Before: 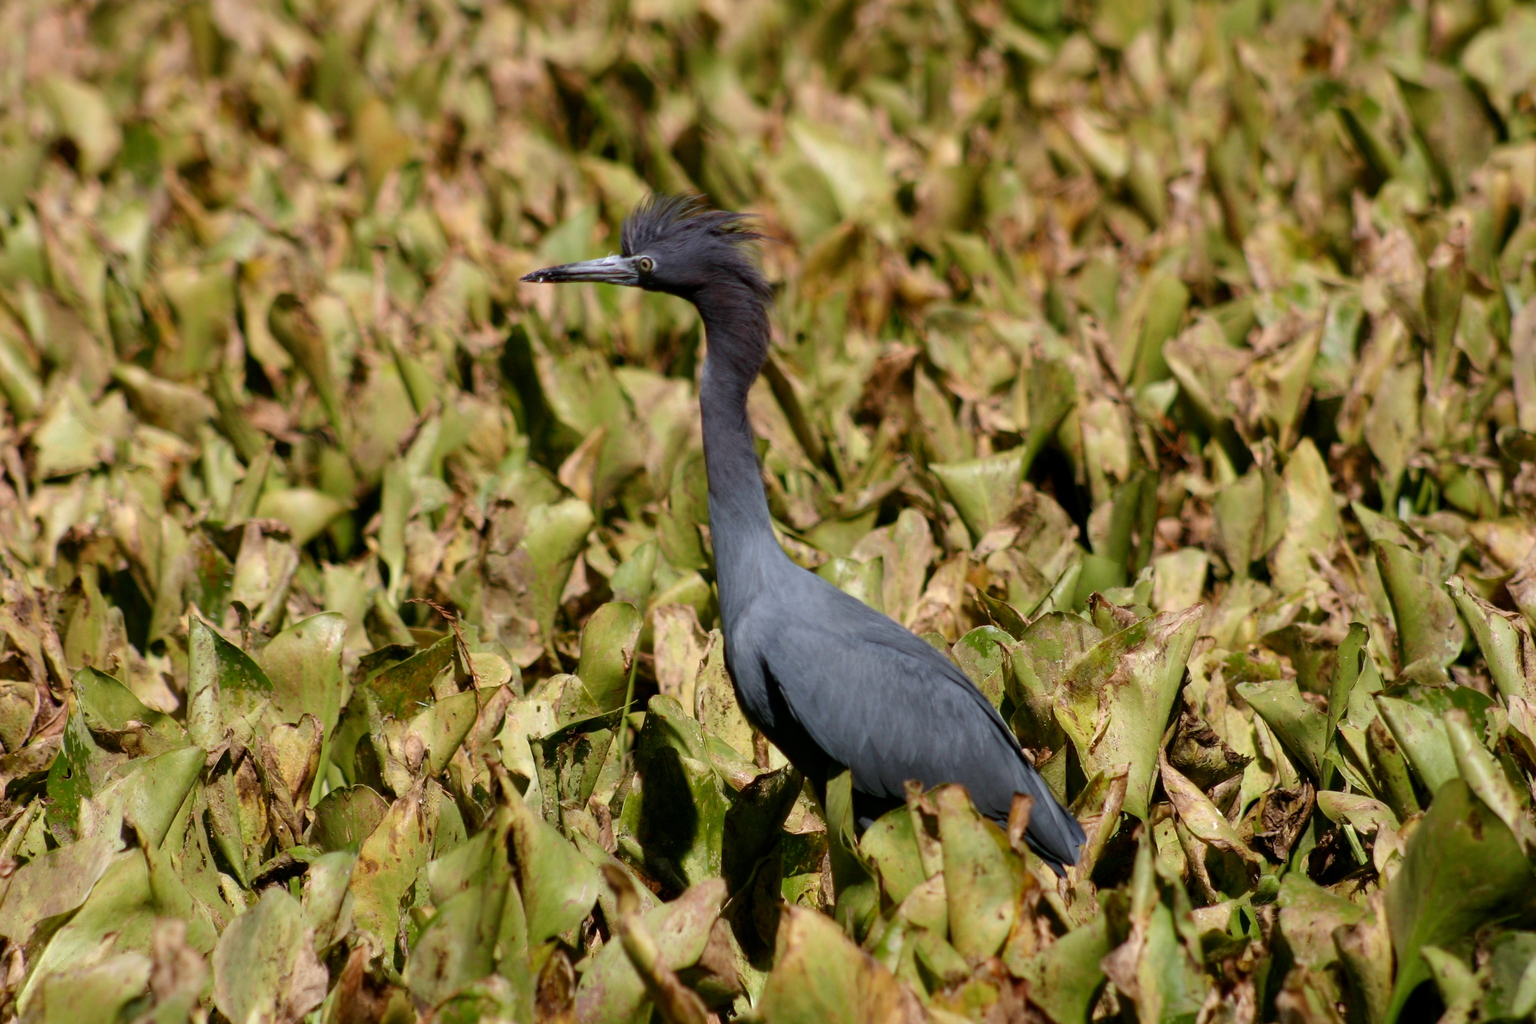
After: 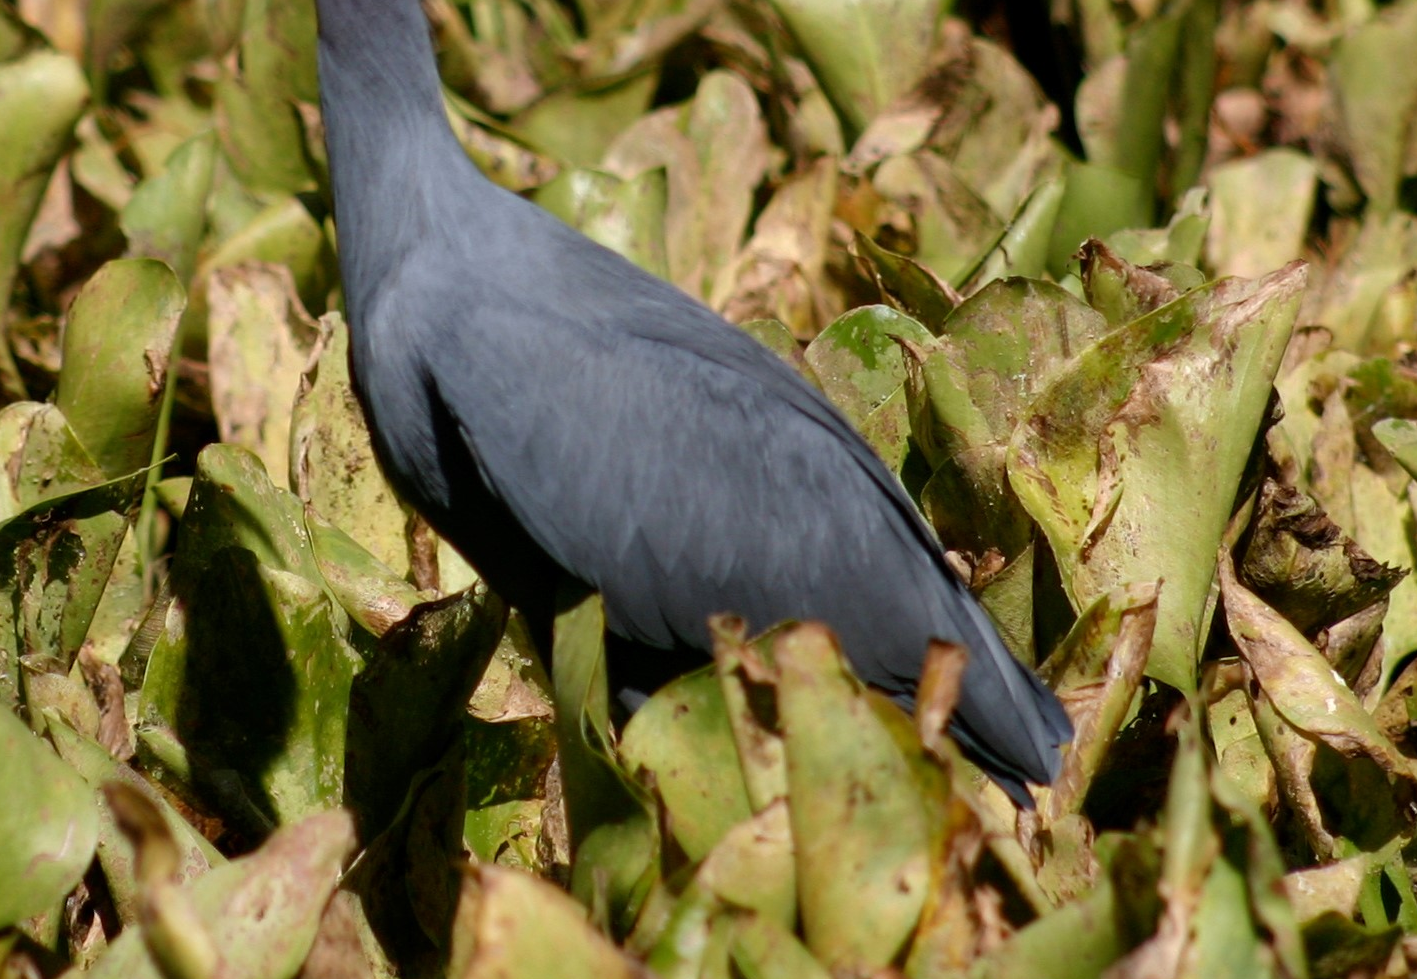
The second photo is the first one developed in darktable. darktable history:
crop: left 35.78%, top 46.195%, right 18.079%, bottom 5.976%
